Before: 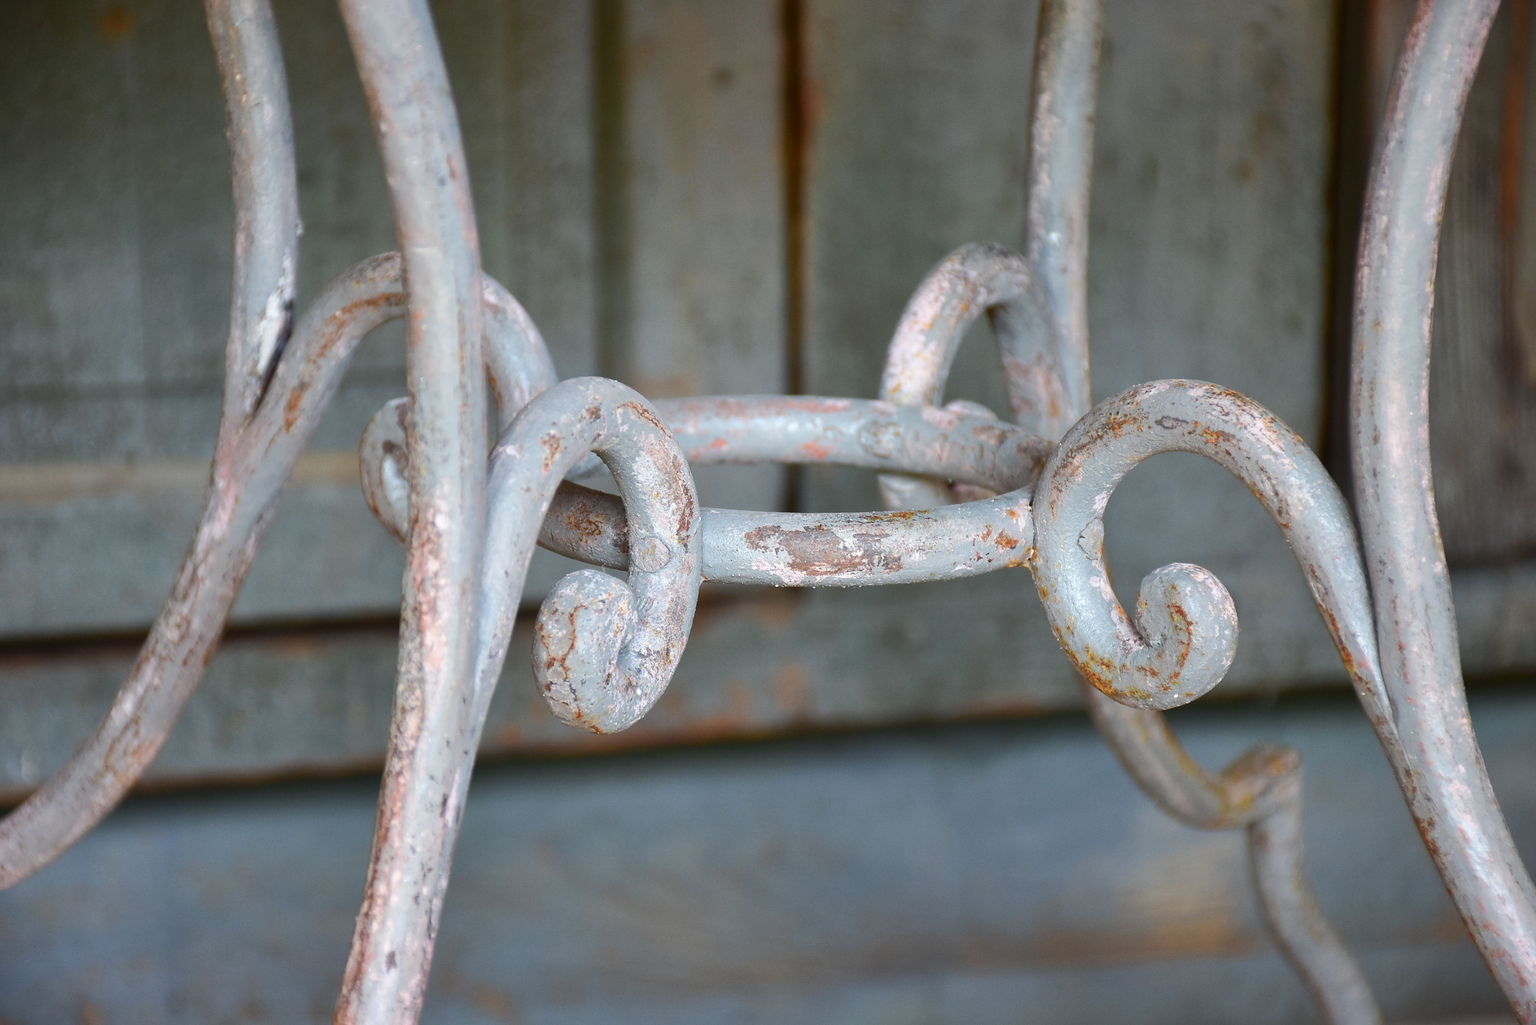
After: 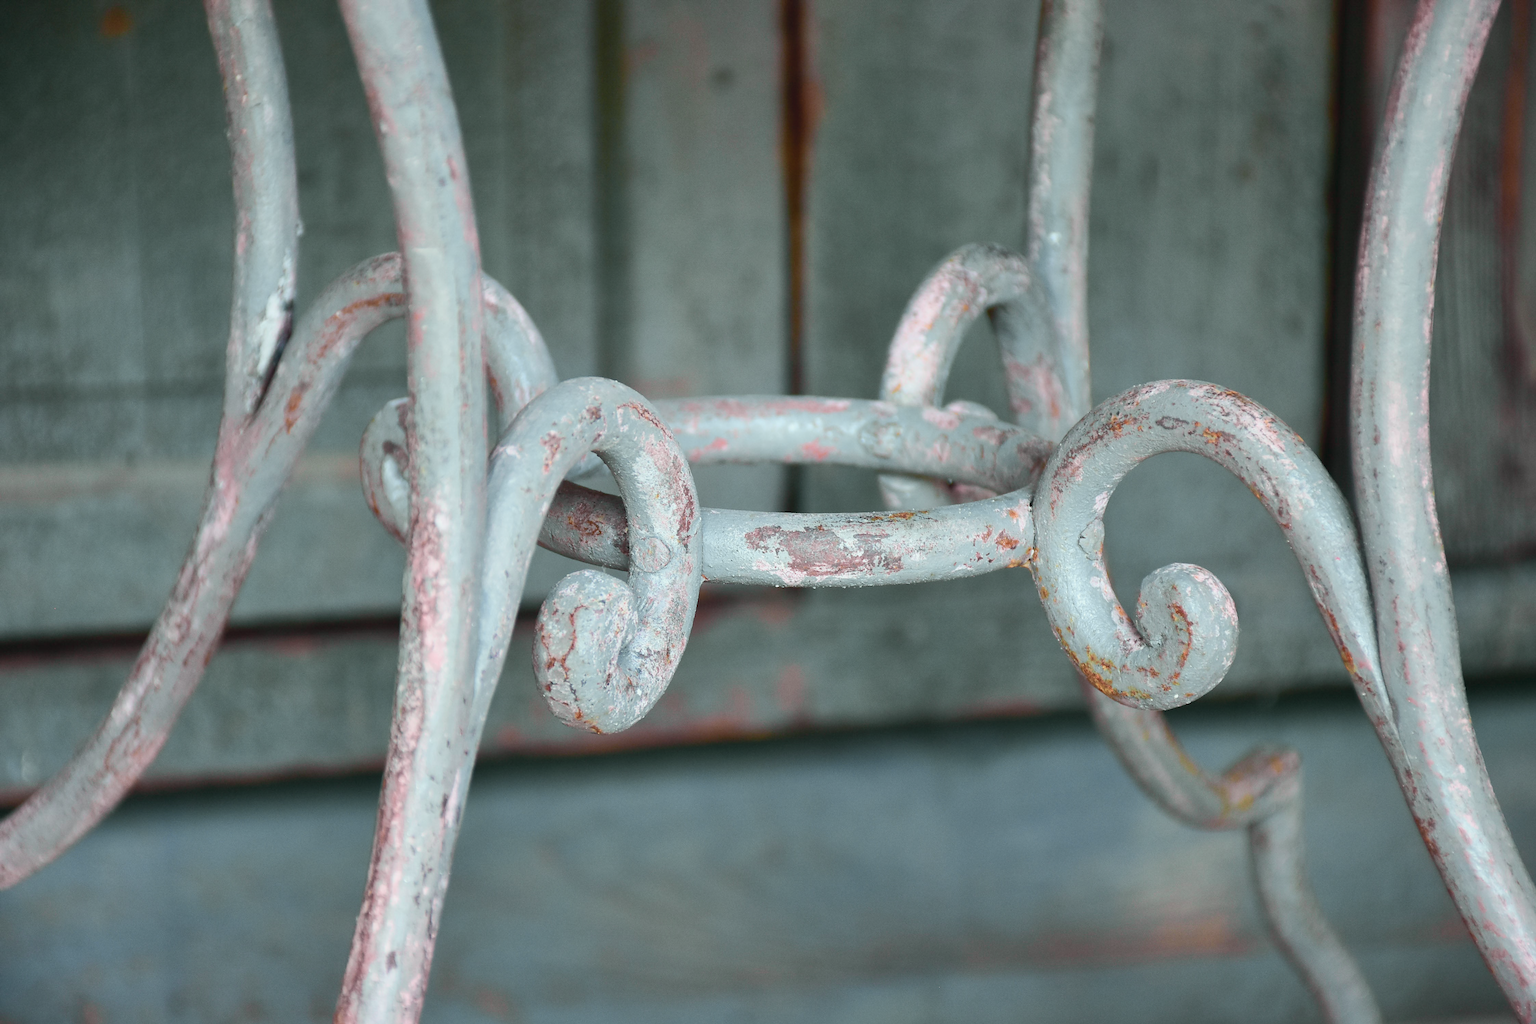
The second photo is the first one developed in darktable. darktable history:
tone curve: curves: ch0 [(0, 0) (0.822, 0.825) (0.994, 0.955)]; ch1 [(0, 0) (0.226, 0.261) (0.383, 0.397) (0.46, 0.46) (0.498, 0.479) (0.524, 0.523) (0.578, 0.575) (1, 1)]; ch2 [(0, 0) (0.438, 0.456) (0.5, 0.498) (0.547, 0.515) (0.597, 0.58) (0.629, 0.603) (1, 1)], color space Lab, independent channels, preserve colors none
exposure: compensate highlight preservation false
